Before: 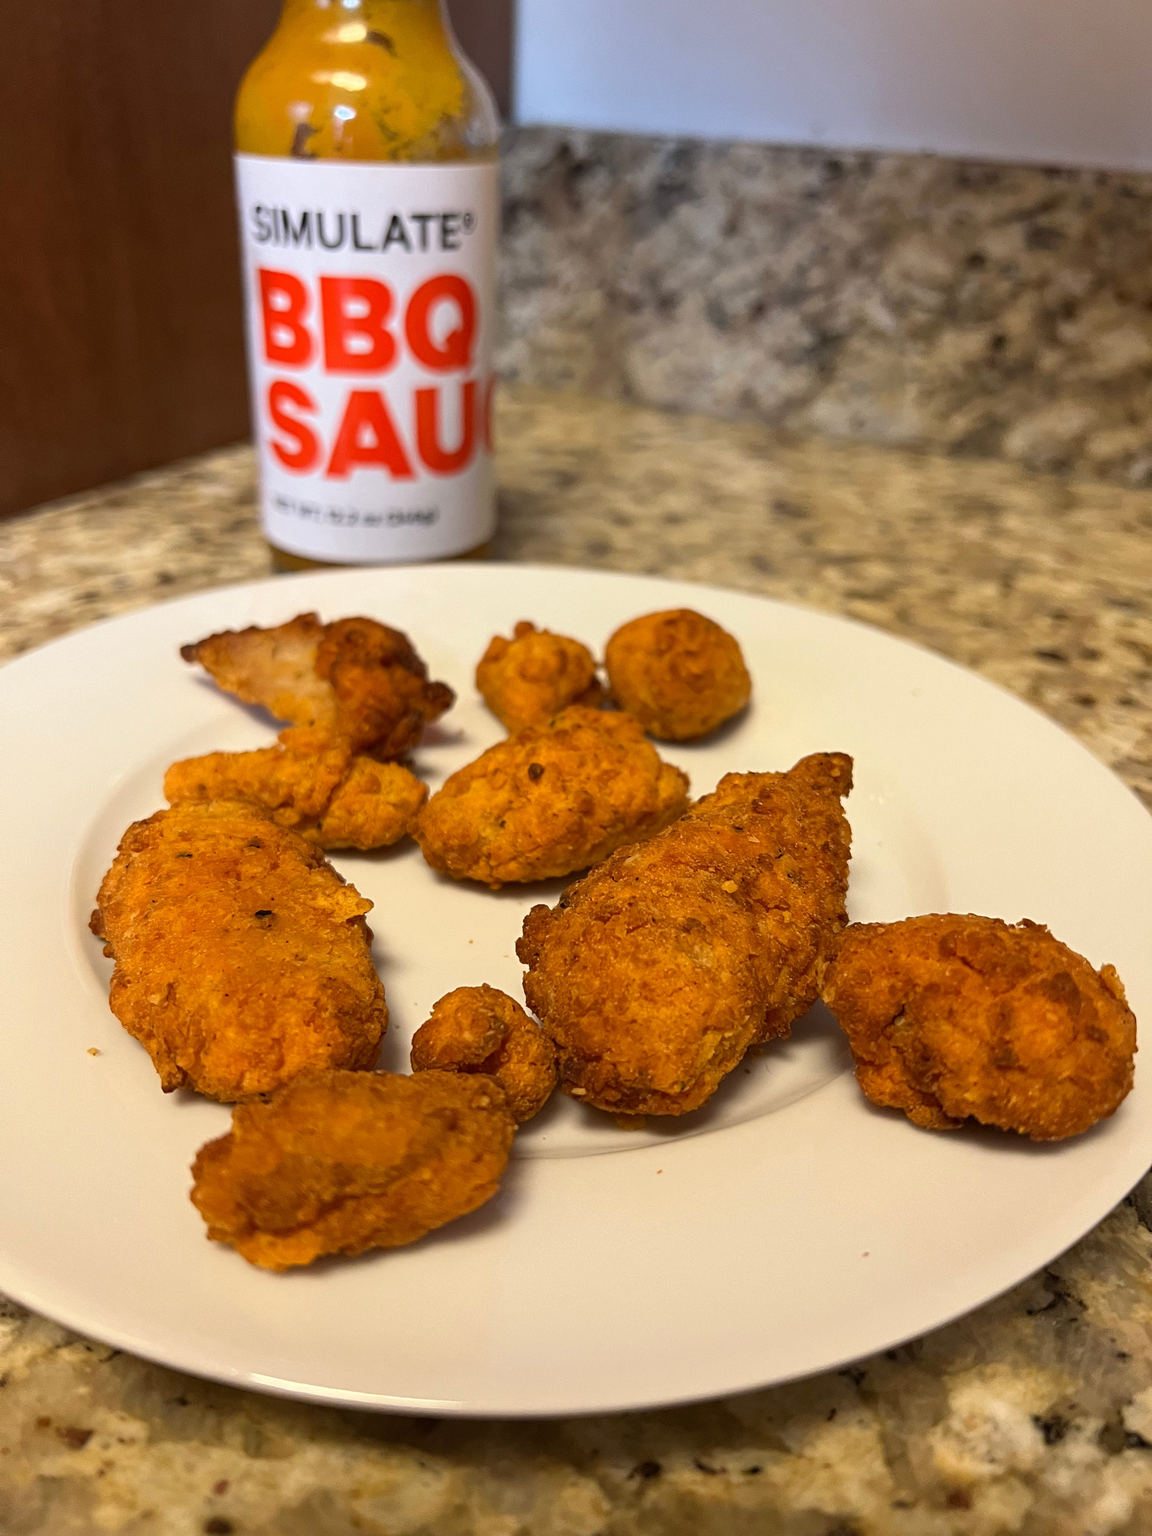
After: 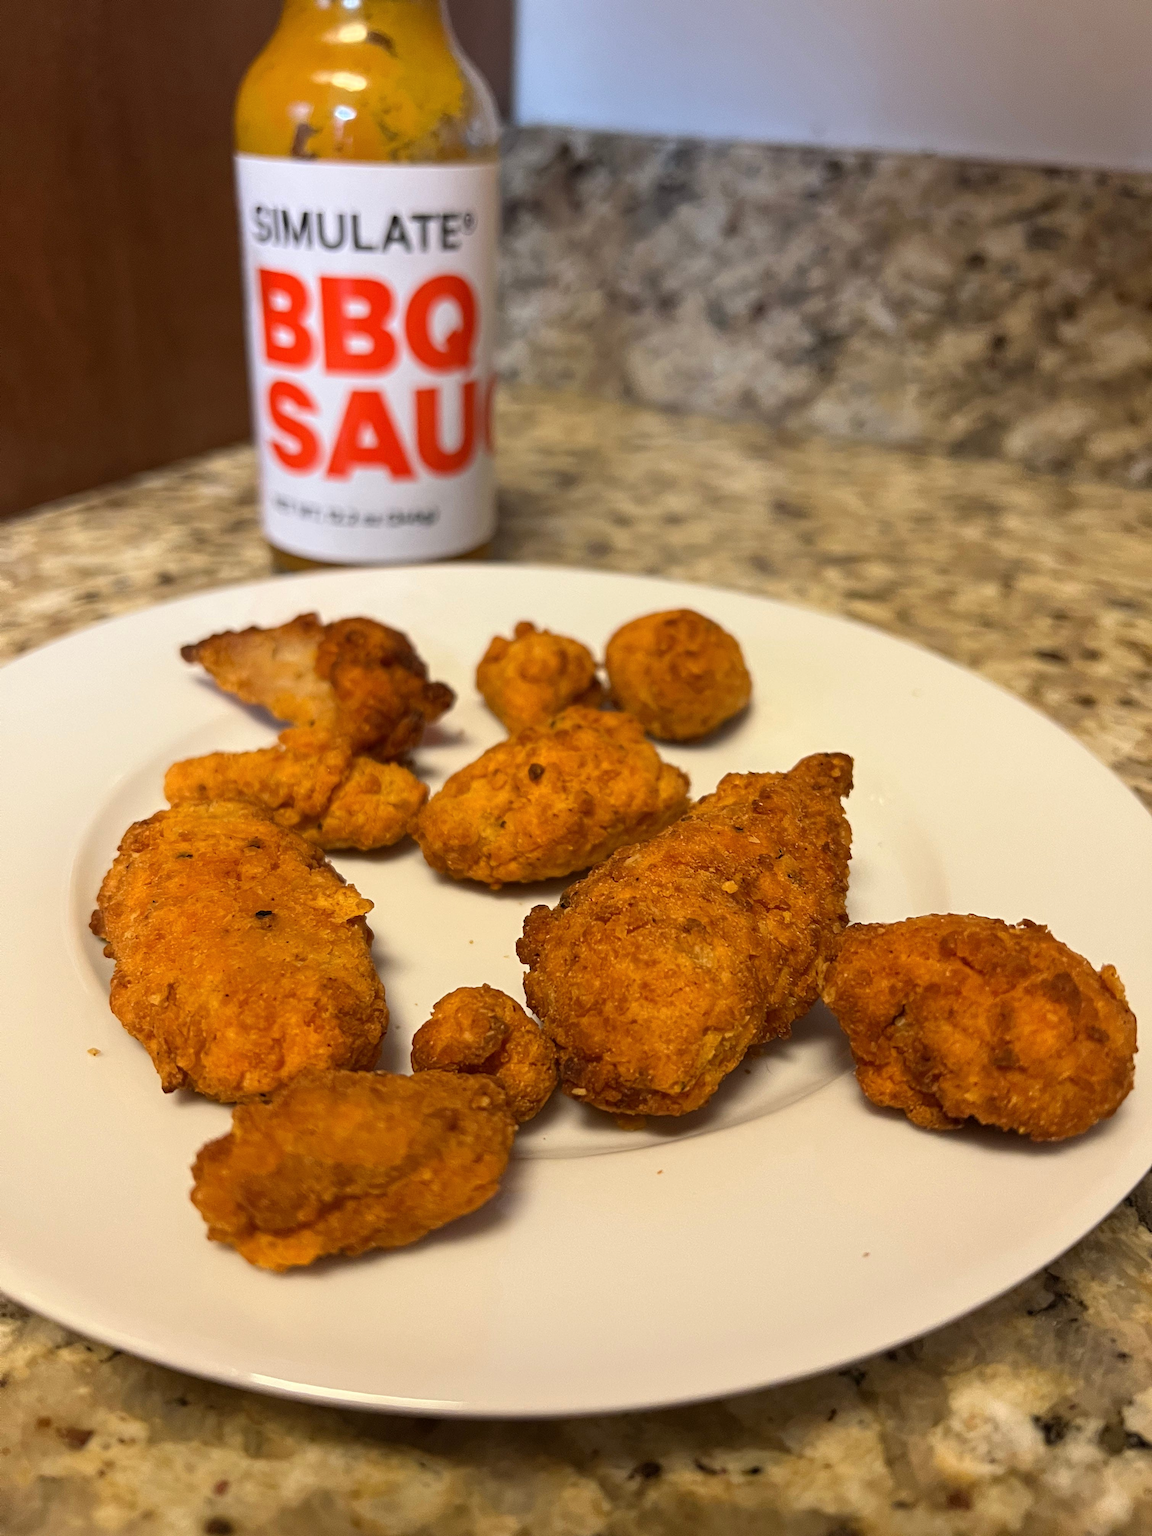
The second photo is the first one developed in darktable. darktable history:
color correction: highlights b* -0.052, saturation 0.99
